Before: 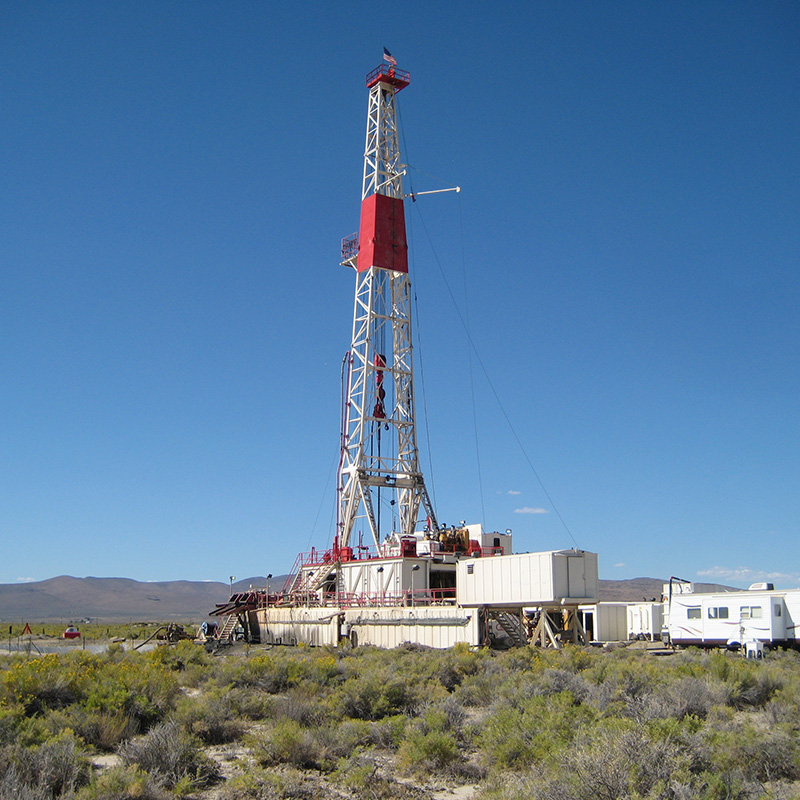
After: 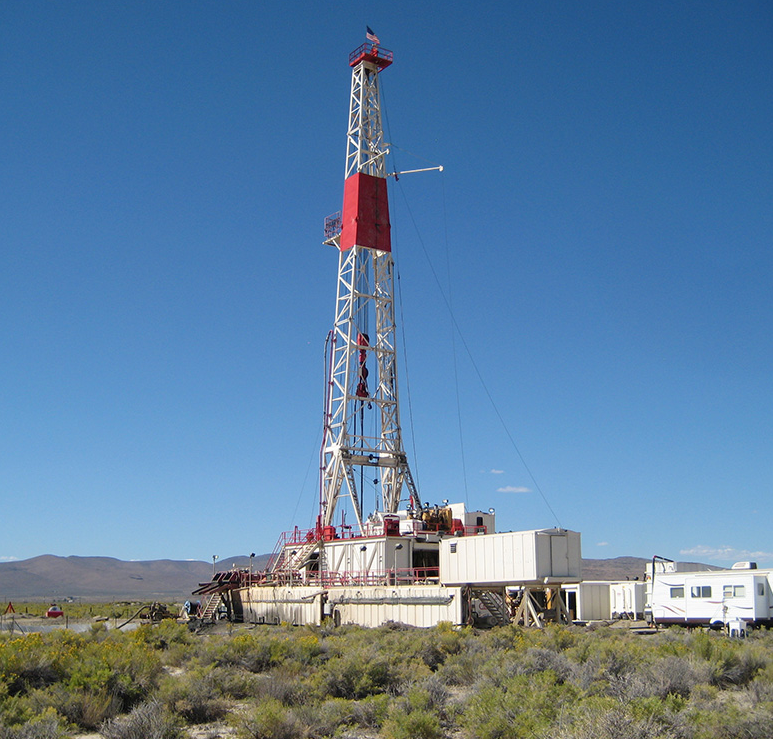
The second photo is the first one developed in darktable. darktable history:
crop: left 2.132%, top 2.743%, right 1.143%, bottom 4.873%
